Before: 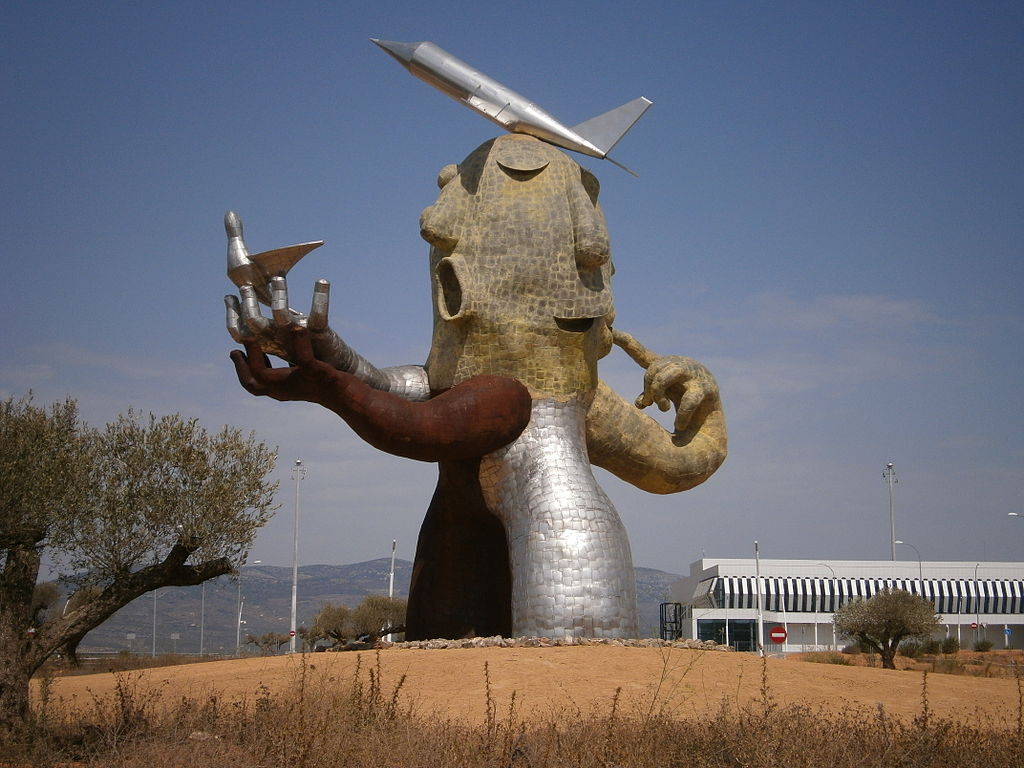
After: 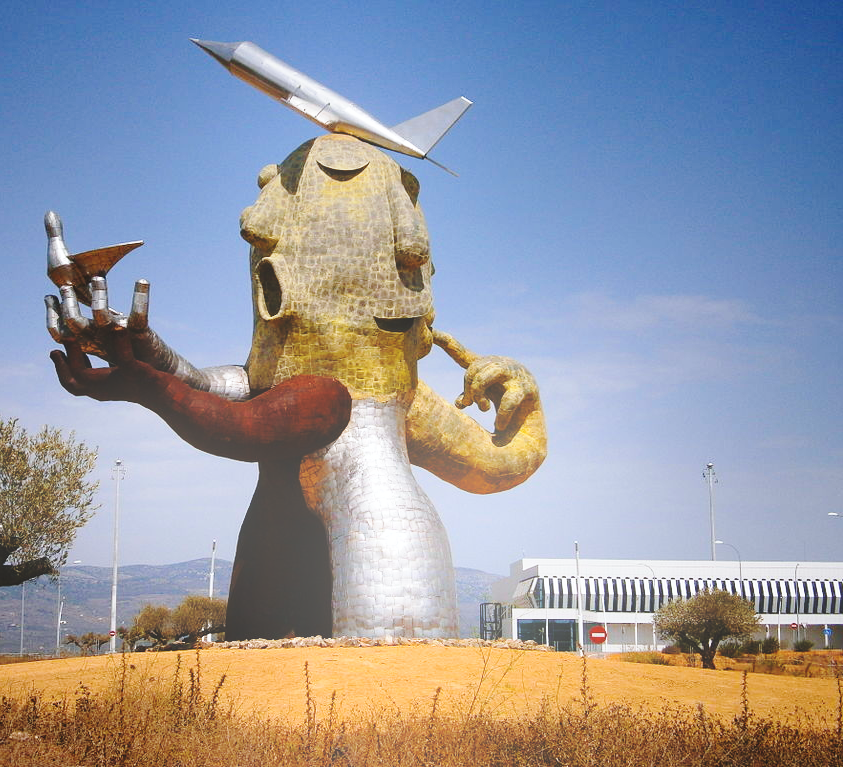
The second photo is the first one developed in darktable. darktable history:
bloom: on, module defaults
white balance: red 0.976, blue 1.04
color balance rgb: perceptual saturation grading › global saturation 30%, global vibrance 20%
crop: left 17.582%, bottom 0.031%
base curve: curves: ch0 [(0, 0) (0.04, 0.03) (0.133, 0.232) (0.448, 0.748) (0.843, 0.968) (1, 1)], preserve colors none
color correction: saturation 0.8
